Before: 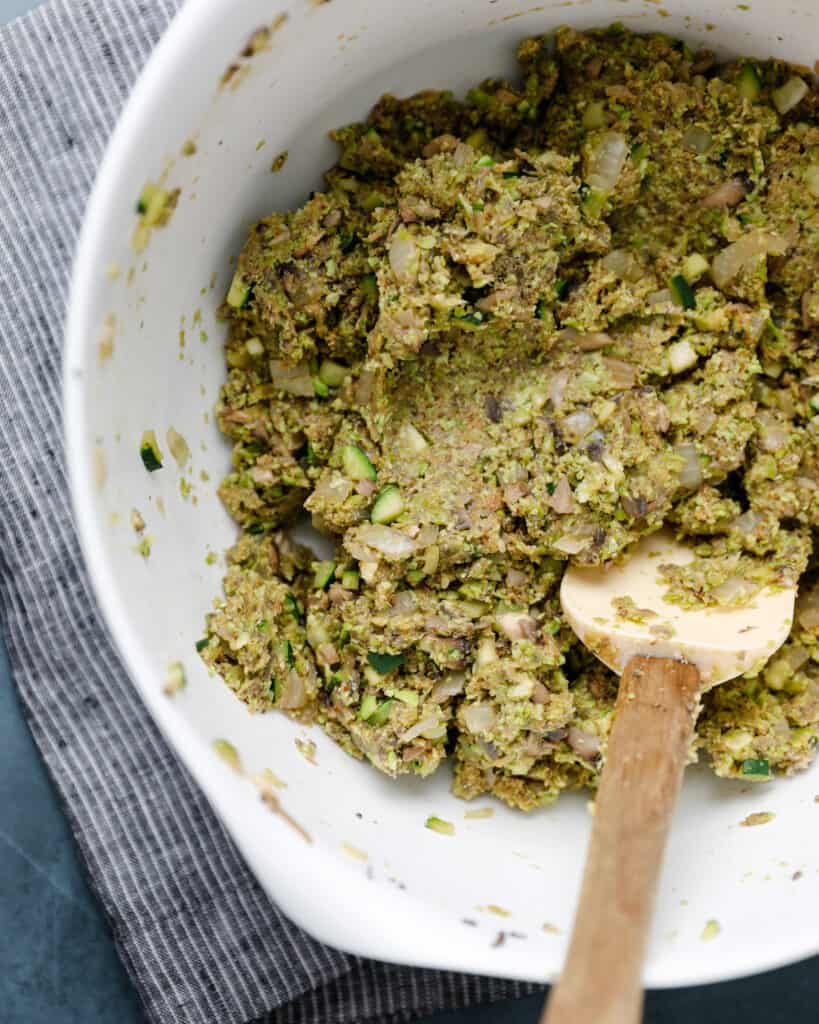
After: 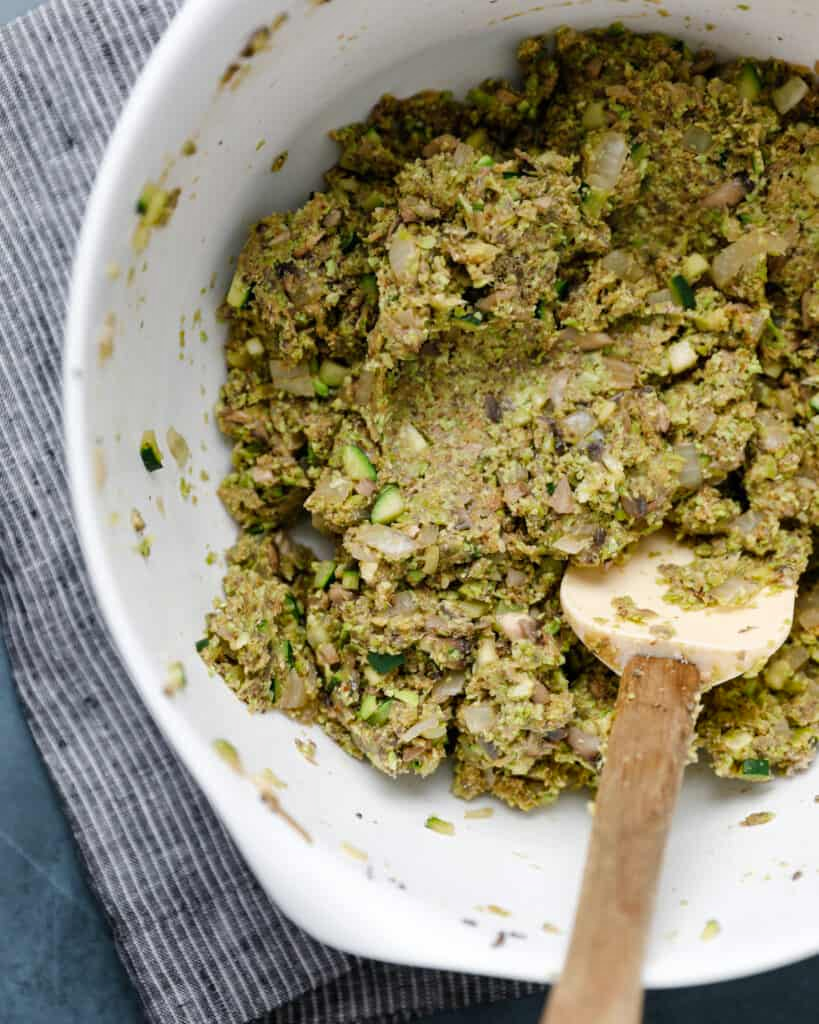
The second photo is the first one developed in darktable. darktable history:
shadows and highlights: shadows 52.69, soften with gaussian
